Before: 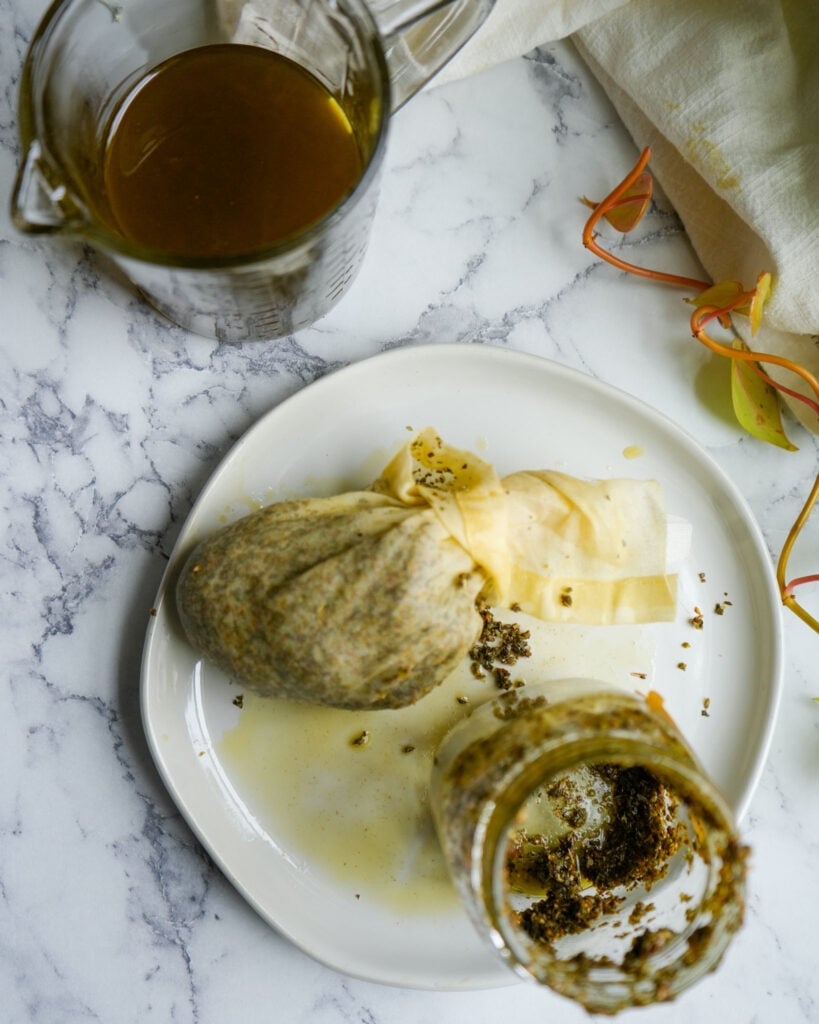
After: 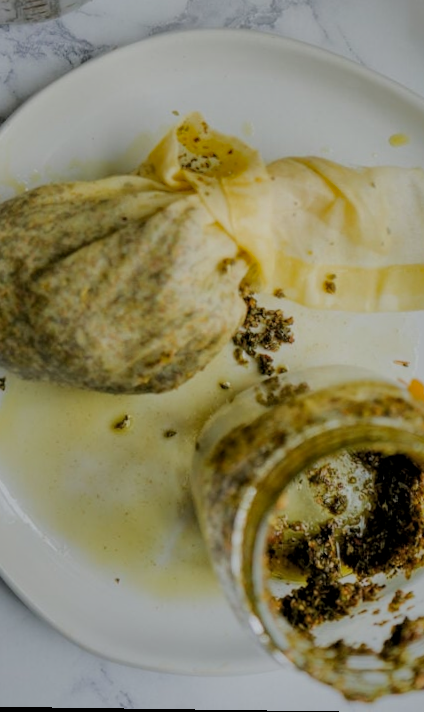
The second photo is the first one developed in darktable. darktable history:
crop and rotate: left 29.237%, top 31.152%, right 19.807%
white balance: emerald 1
rotate and perspective: rotation 0.8°, automatic cropping off
shadows and highlights: shadows 25, highlights -70
filmic rgb: white relative exposure 3.85 EV, hardness 4.3
local contrast: highlights 100%, shadows 100%, detail 120%, midtone range 0.2
